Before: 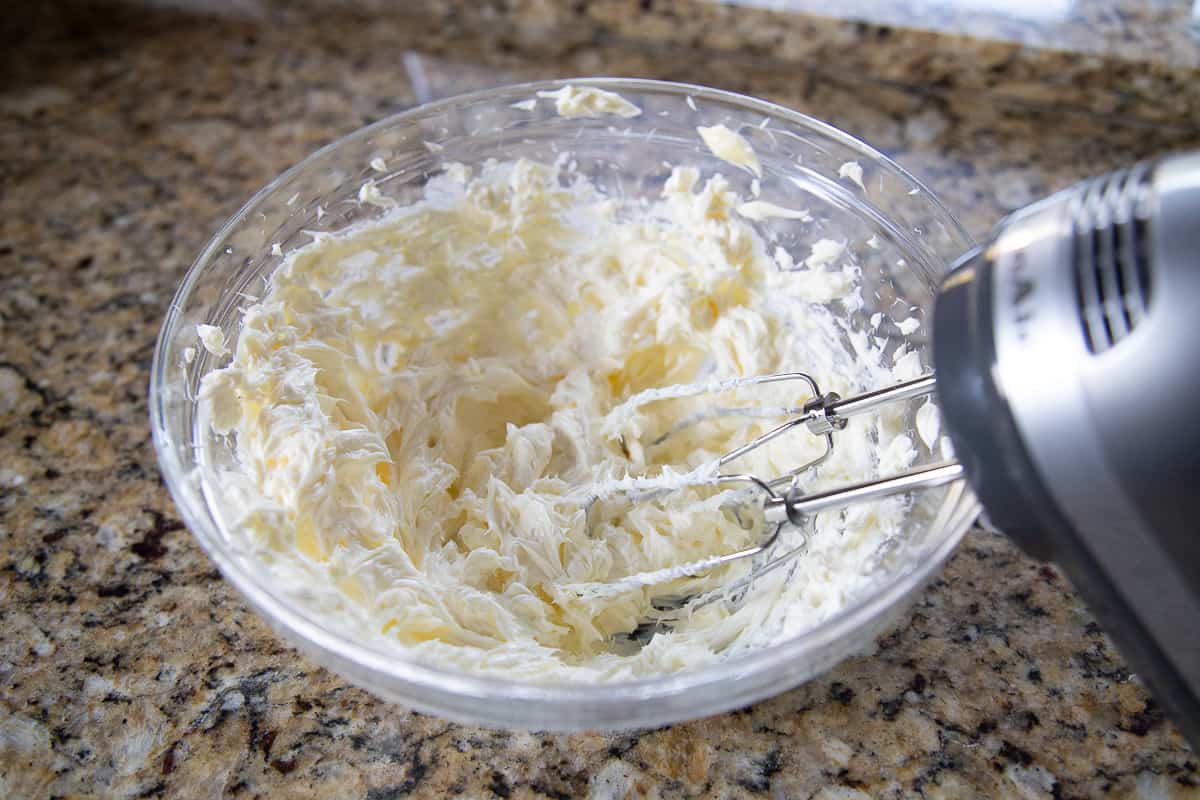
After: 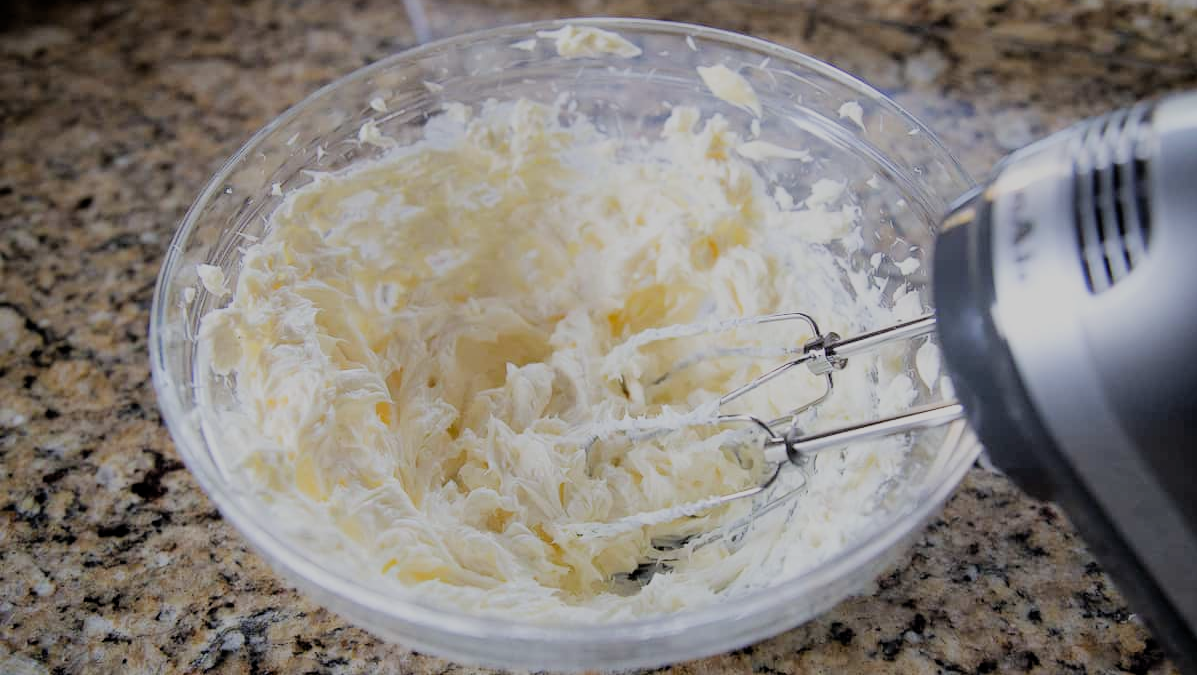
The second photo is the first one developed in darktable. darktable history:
crop: top 7.619%, bottom 7.604%
filmic rgb: middle gray luminance 29.9%, black relative exposure -8.92 EV, white relative exposure 7 EV, target black luminance 0%, hardness 2.92, latitude 1.56%, contrast 0.962, highlights saturation mix 3.85%, shadows ↔ highlights balance 12.19%
